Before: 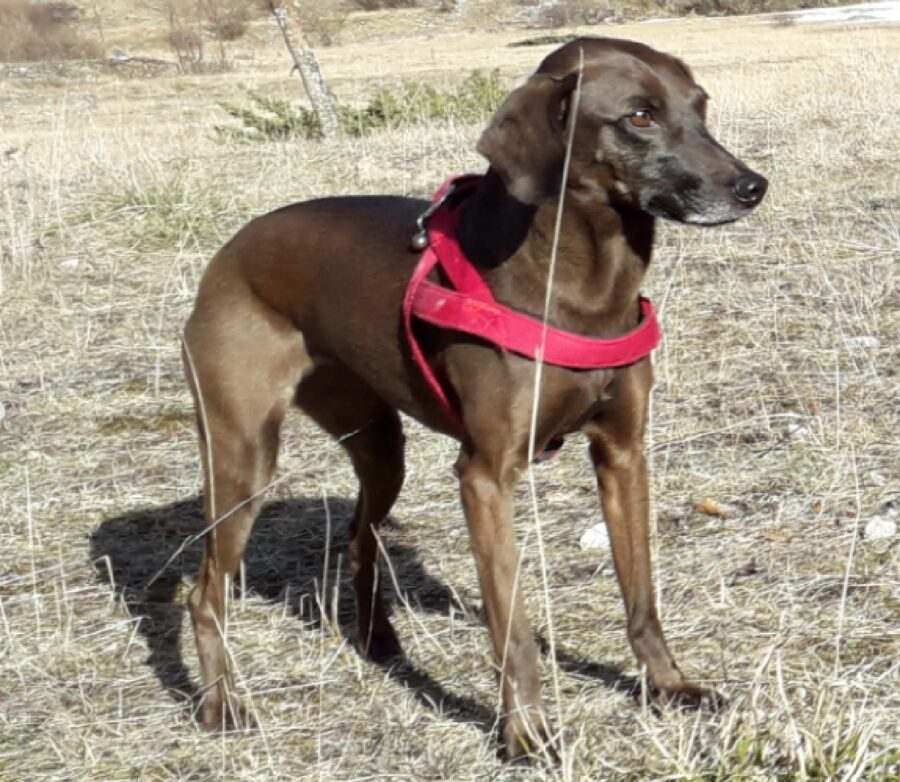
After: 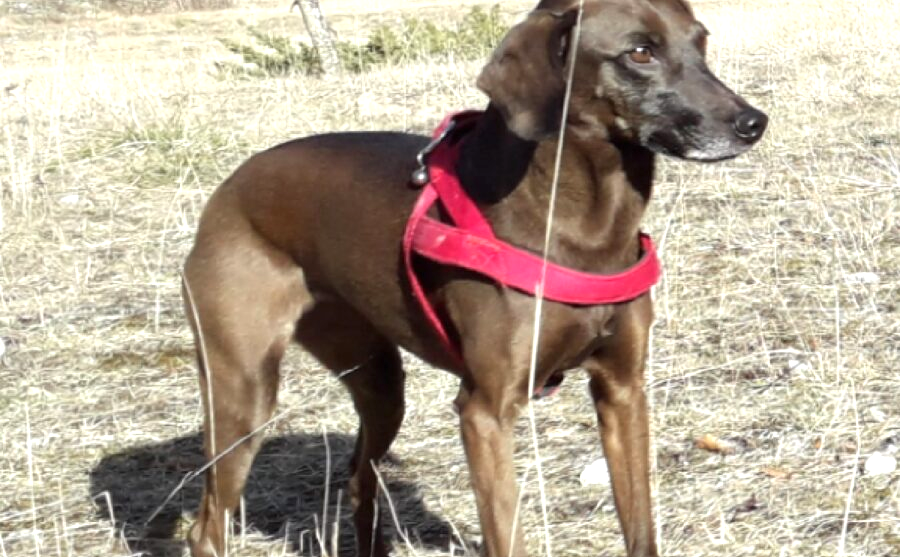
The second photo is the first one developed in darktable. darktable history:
exposure: black level correction 0, exposure 0.499 EV, compensate highlight preservation false
crop and rotate: top 8.27%, bottom 20.46%
